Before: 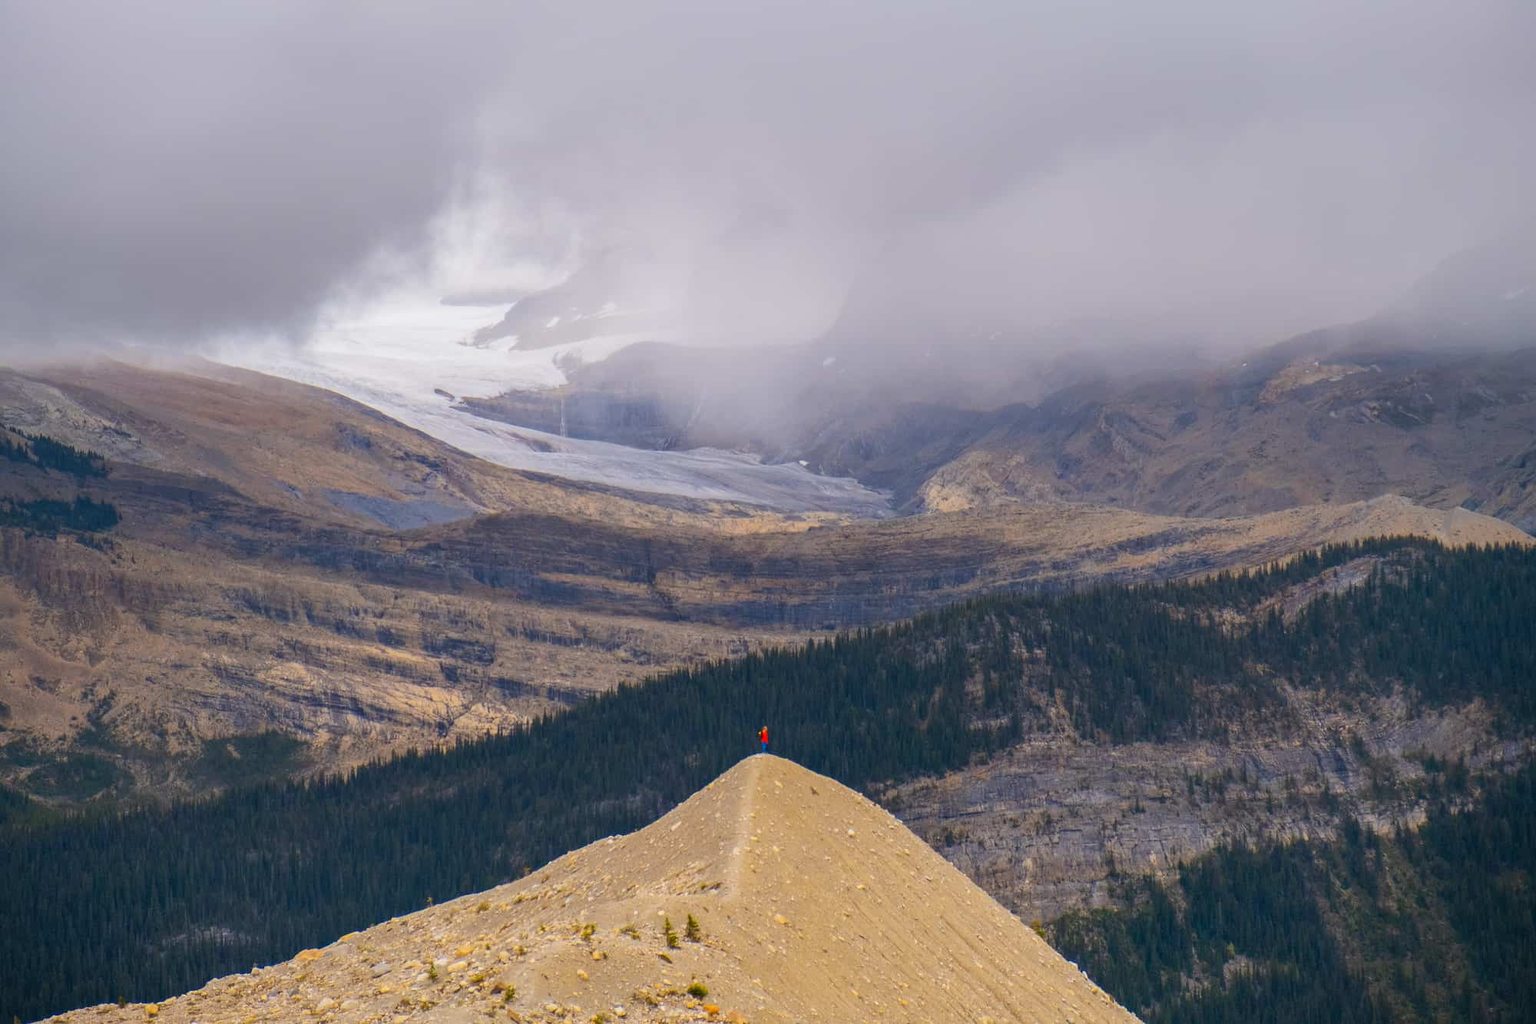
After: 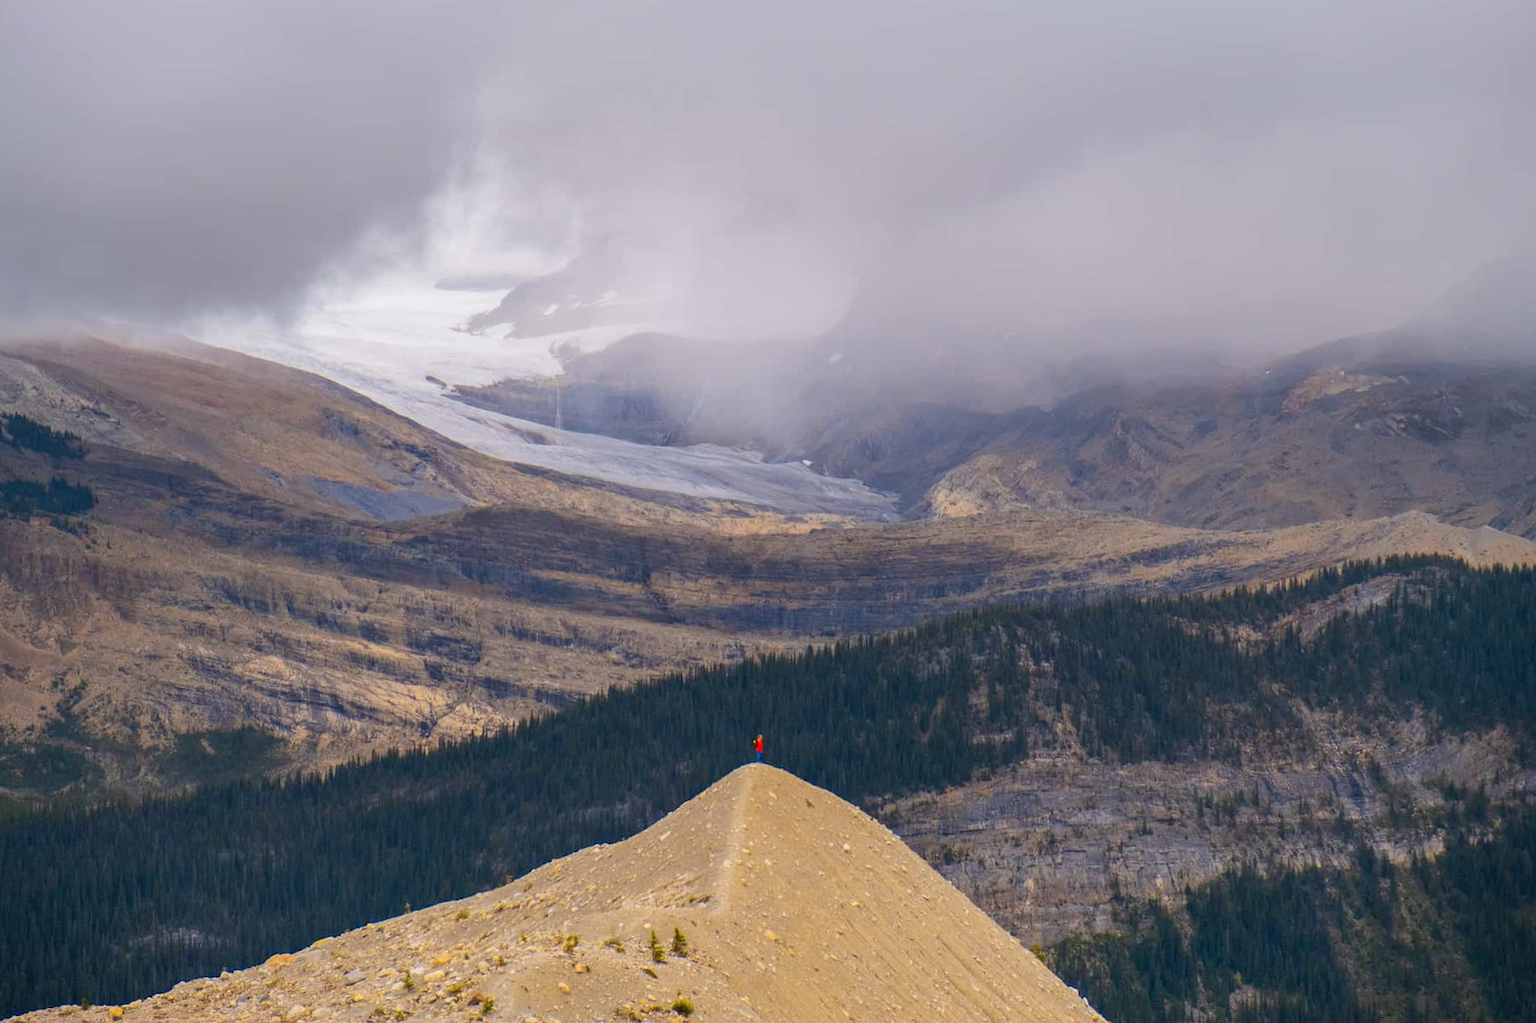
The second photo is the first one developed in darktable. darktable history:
crop and rotate: angle -1.47°
